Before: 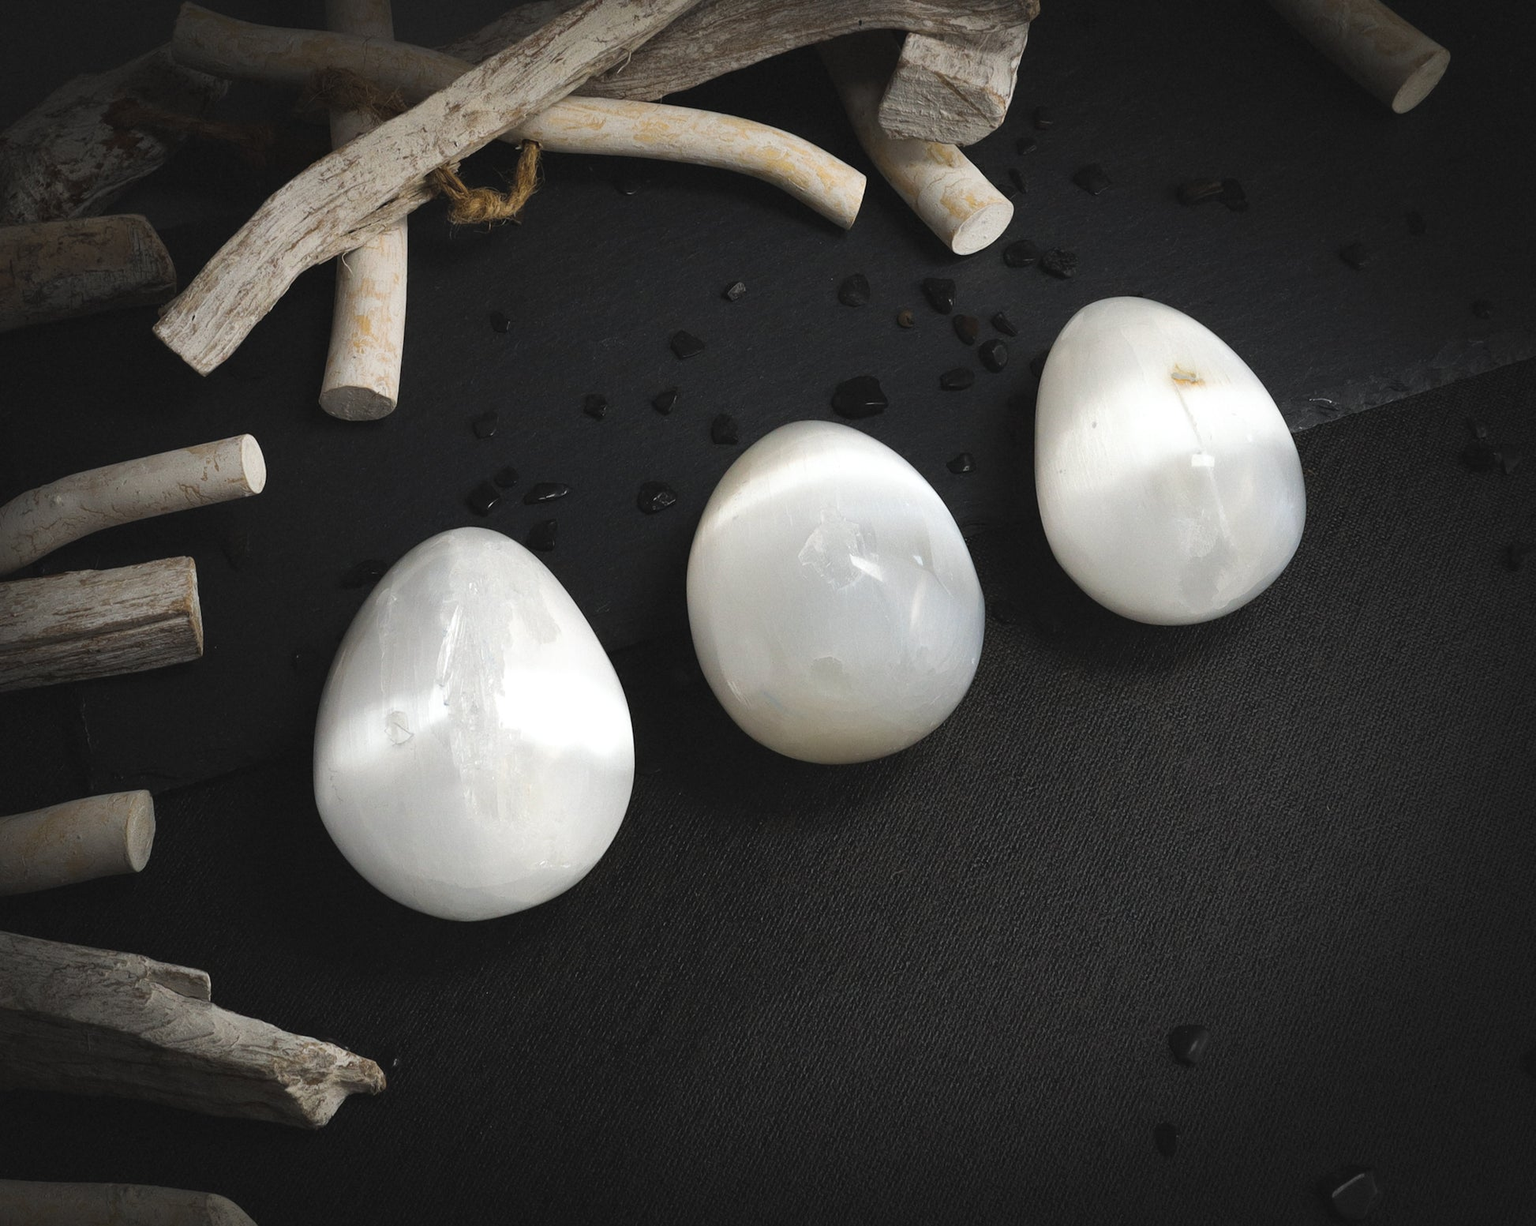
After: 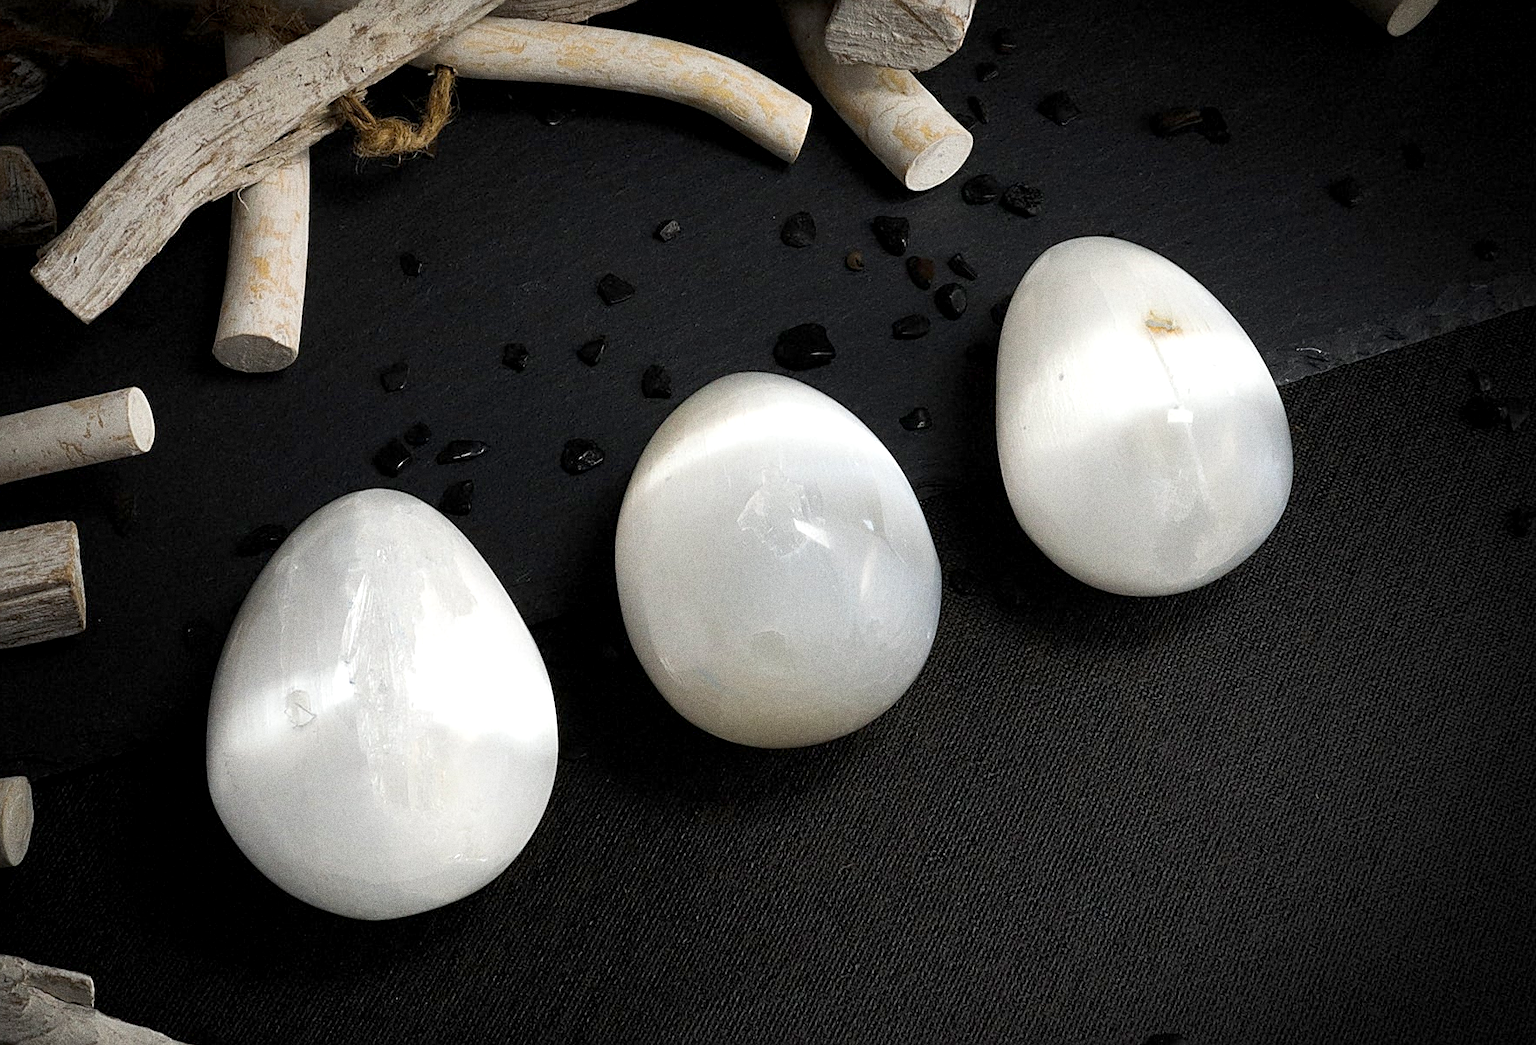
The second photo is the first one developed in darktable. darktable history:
crop: left 8.155%, top 6.611%, bottom 15.385%
sharpen: on, module defaults
exposure: black level correction 0.009, exposure 0.119 EV, compensate highlight preservation false
grain: coarseness 0.09 ISO, strength 40%
